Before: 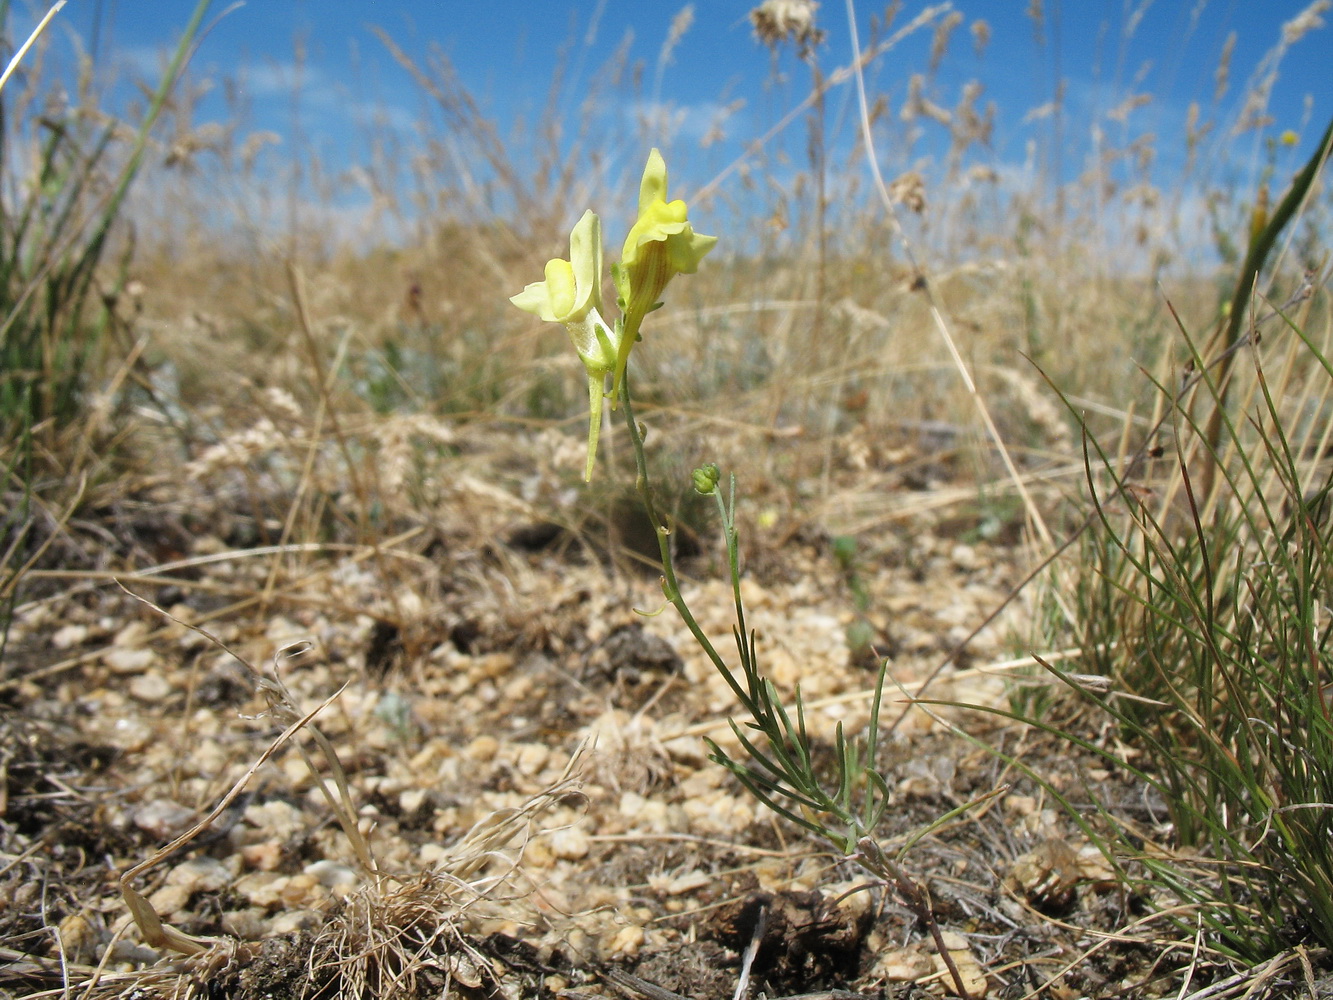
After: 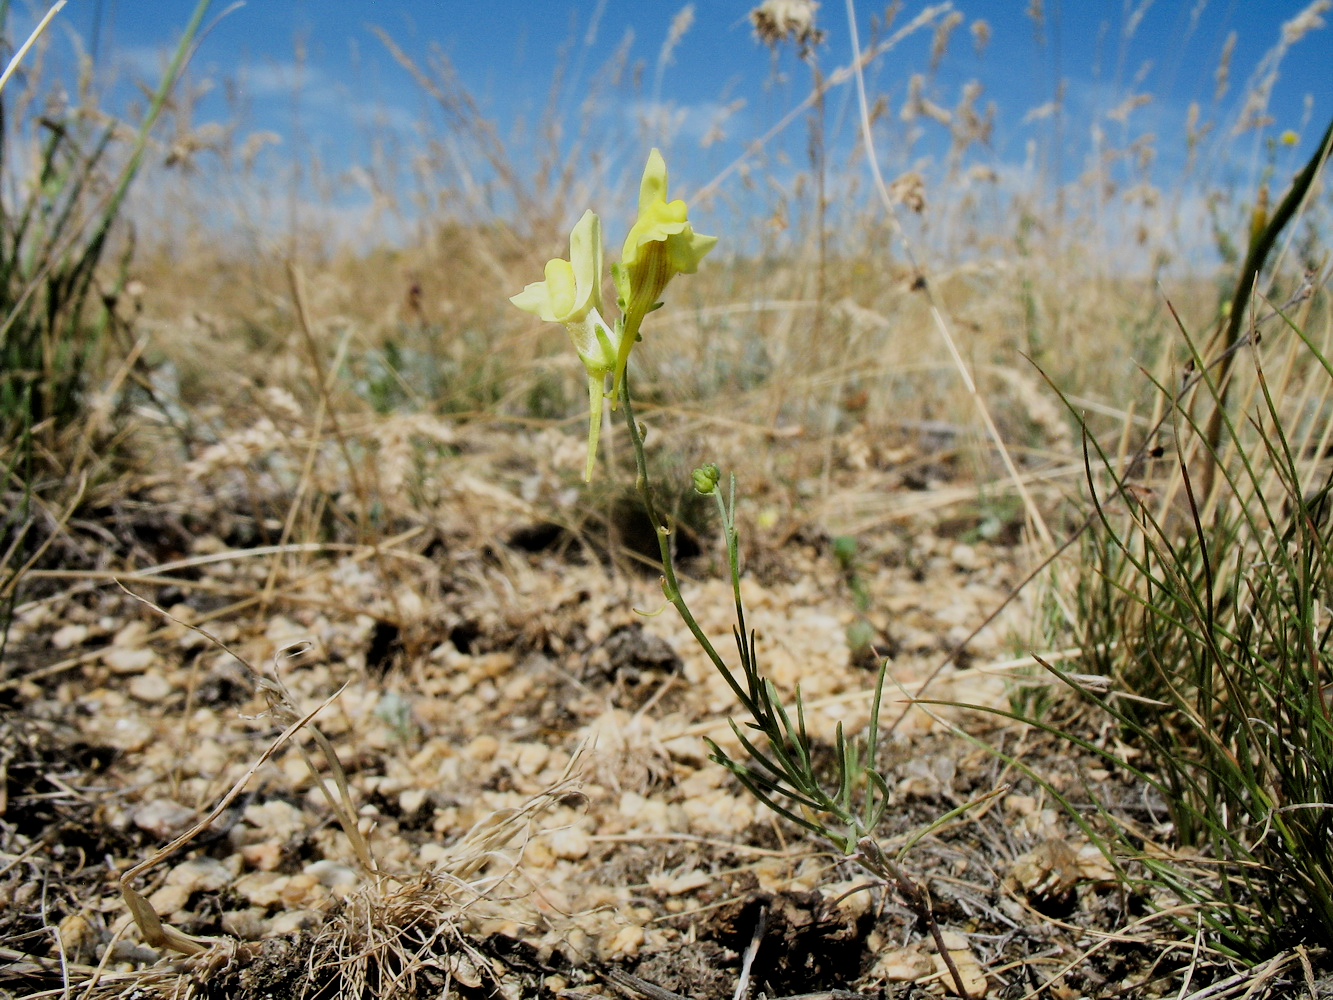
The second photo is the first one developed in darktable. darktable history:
filmic rgb: black relative exposure -4.31 EV, white relative exposure 4.56 EV, hardness 2.37, contrast 1.051
tone equalizer: smoothing diameter 2.02%, edges refinement/feathering 24.52, mask exposure compensation -1.57 EV, filter diffusion 5
contrast brightness saturation: contrast 0.154, brightness -0.005, saturation 0.098
